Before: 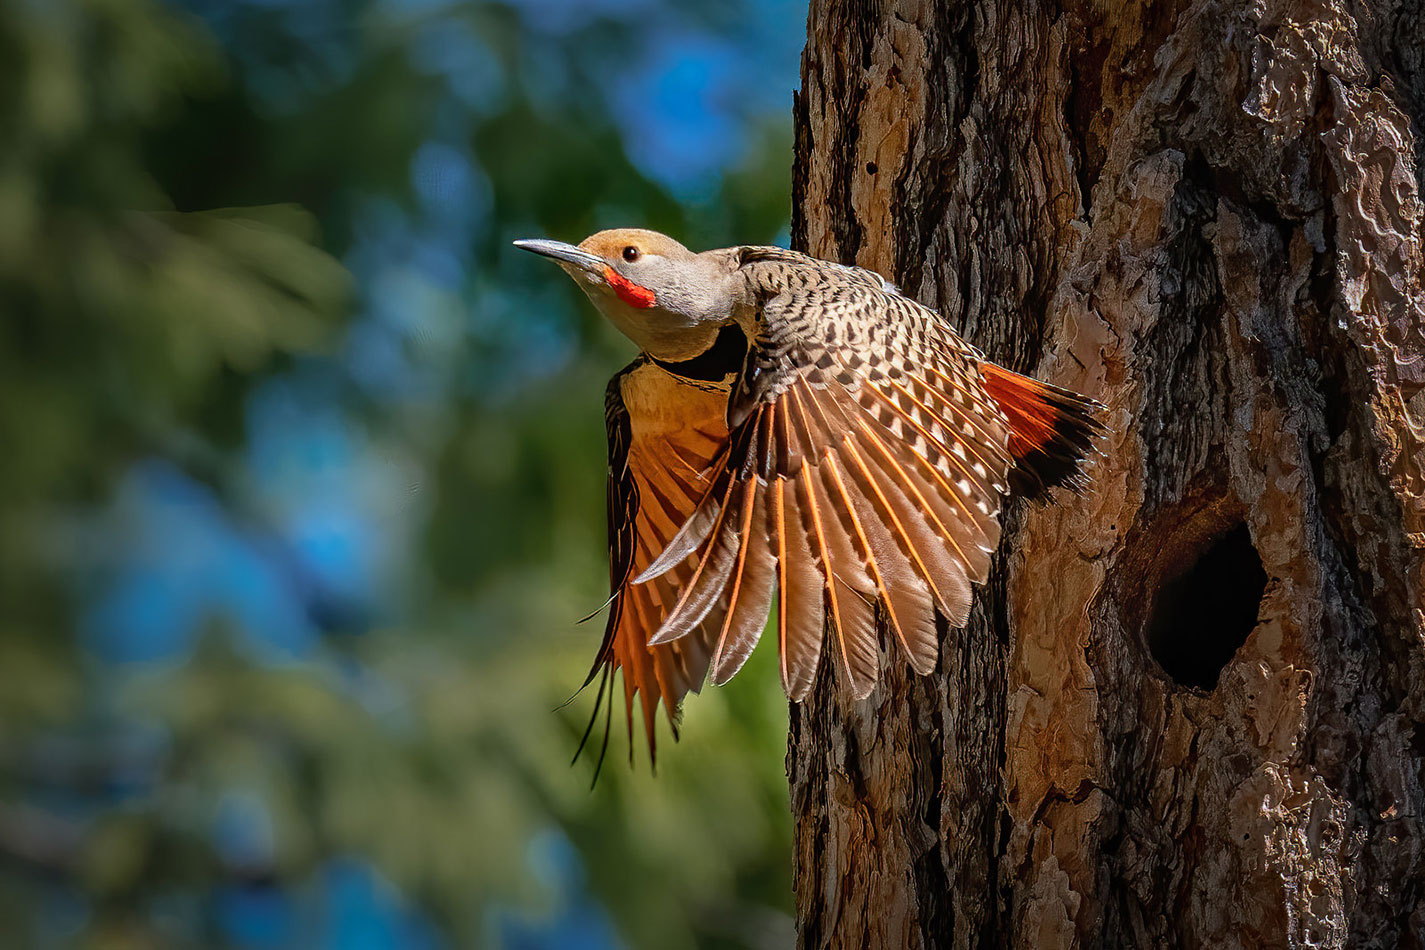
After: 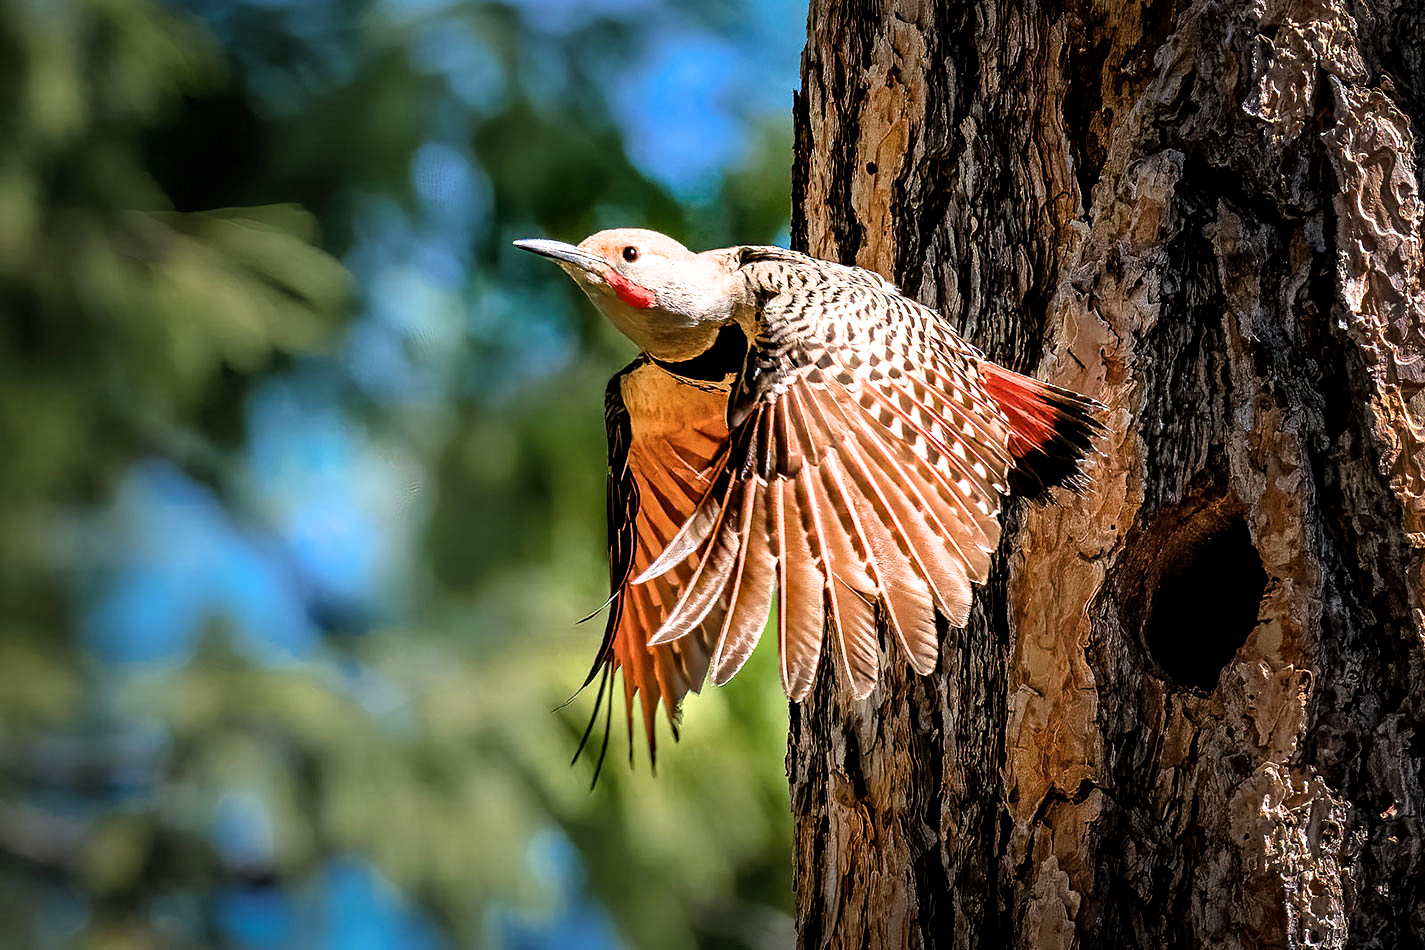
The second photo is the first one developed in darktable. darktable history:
exposure: black level correction 0.001, exposure 0.958 EV, compensate highlight preservation false
filmic rgb: black relative exposure -8.74 EV, white relative exposure 2.72 EV, target black luminance 0%, hardness 6.27, latitude 77.08%, contrast 1.326, shadows ↔ highlights balance -0.364%
